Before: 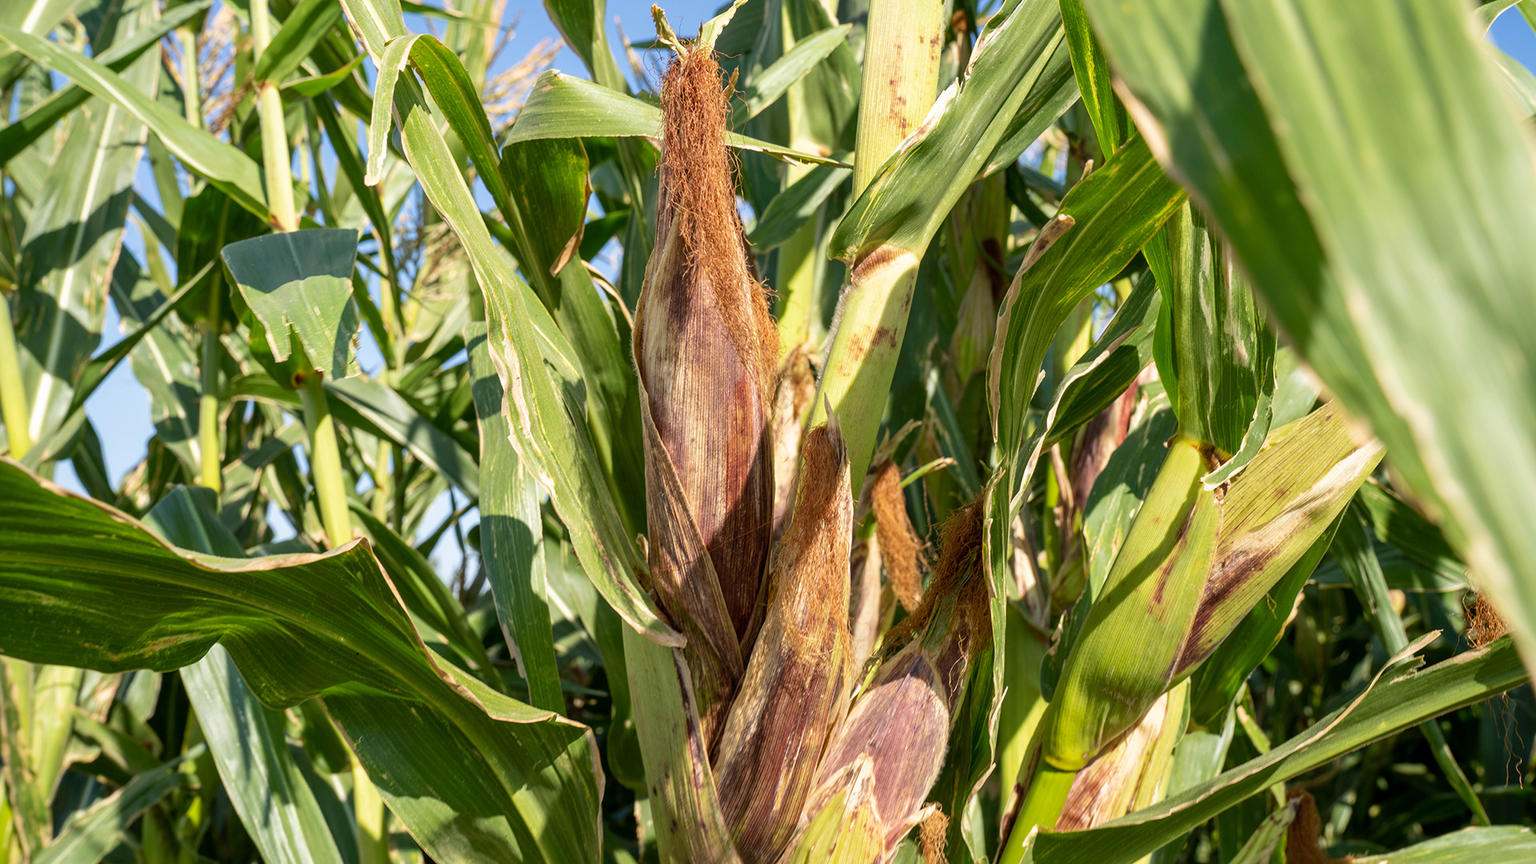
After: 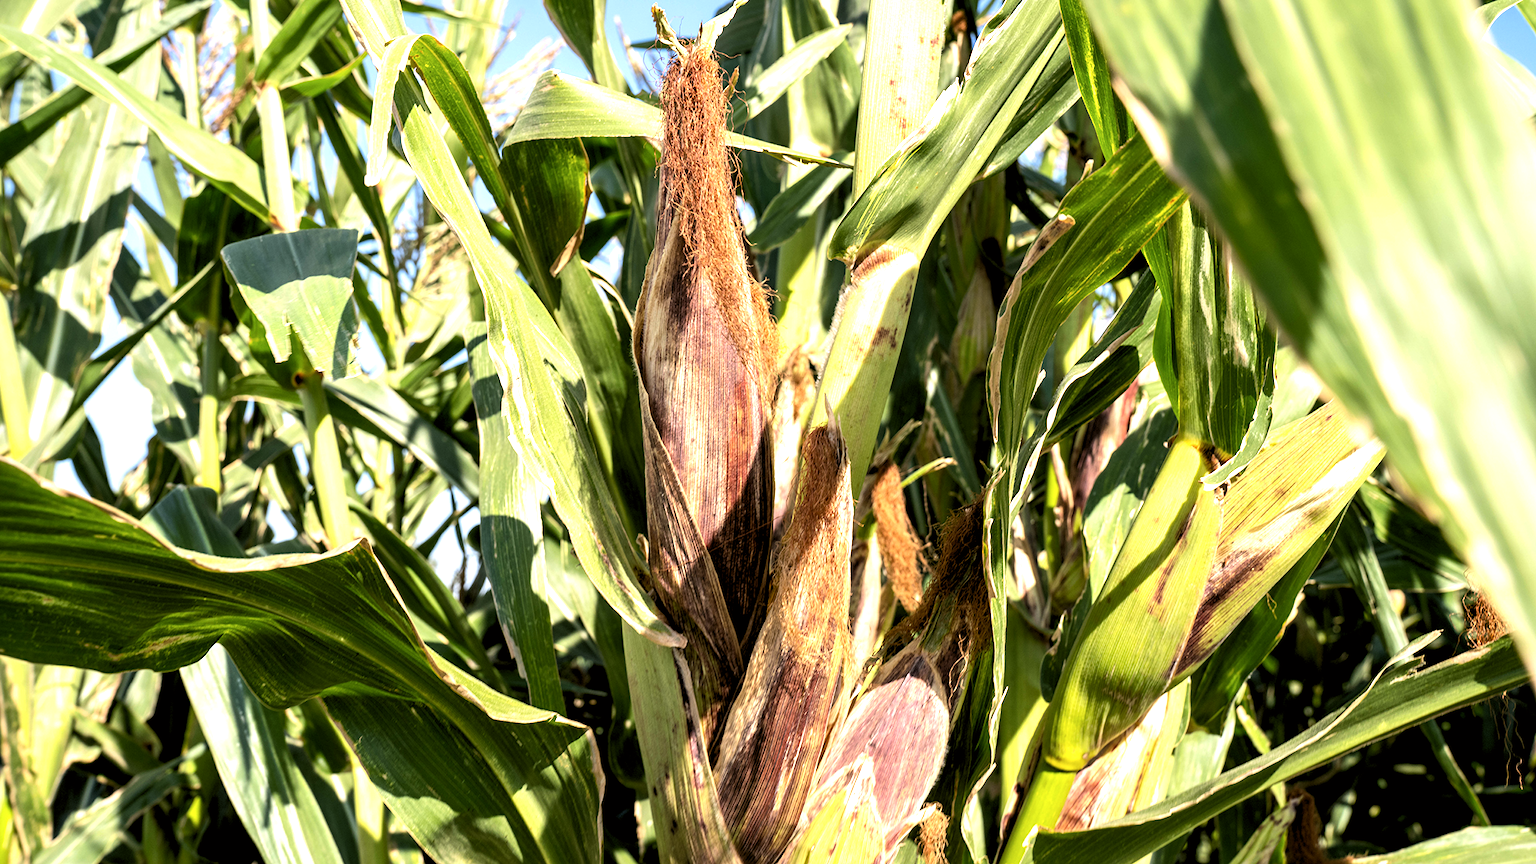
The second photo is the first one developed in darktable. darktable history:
rgb levels: levels [[0.01, 0.419, 0.839], [0, 0.5, 1], [0, 0.5, 1]]
color correction: highlights a* 3.12, highlights b* -1.55, shadows a* -0.101, shadows b* 2.52, saturation 0.98
tone equalizer: -8 EV -0.75 EV, -7 EV -0.7 EV, -6 EV -0.6 EV, -5 EV -0.4 EV, -3 EV 0.4 EV, -2 EV 0.6 EV, -1 EV 0.7 EV, +0 EV 0.75 EV, edges refinement/feathering 500, mask exposure compensation -1.57 EV, preserve details no
